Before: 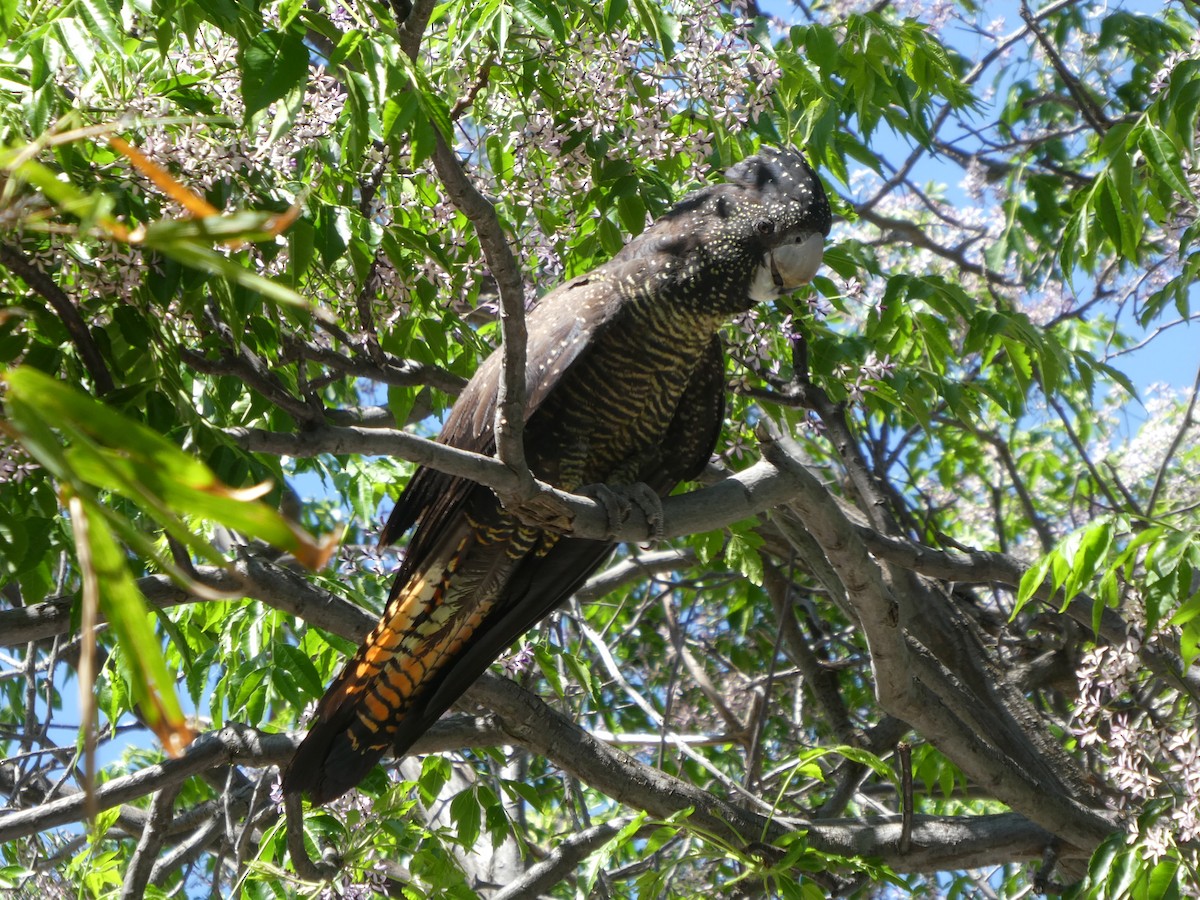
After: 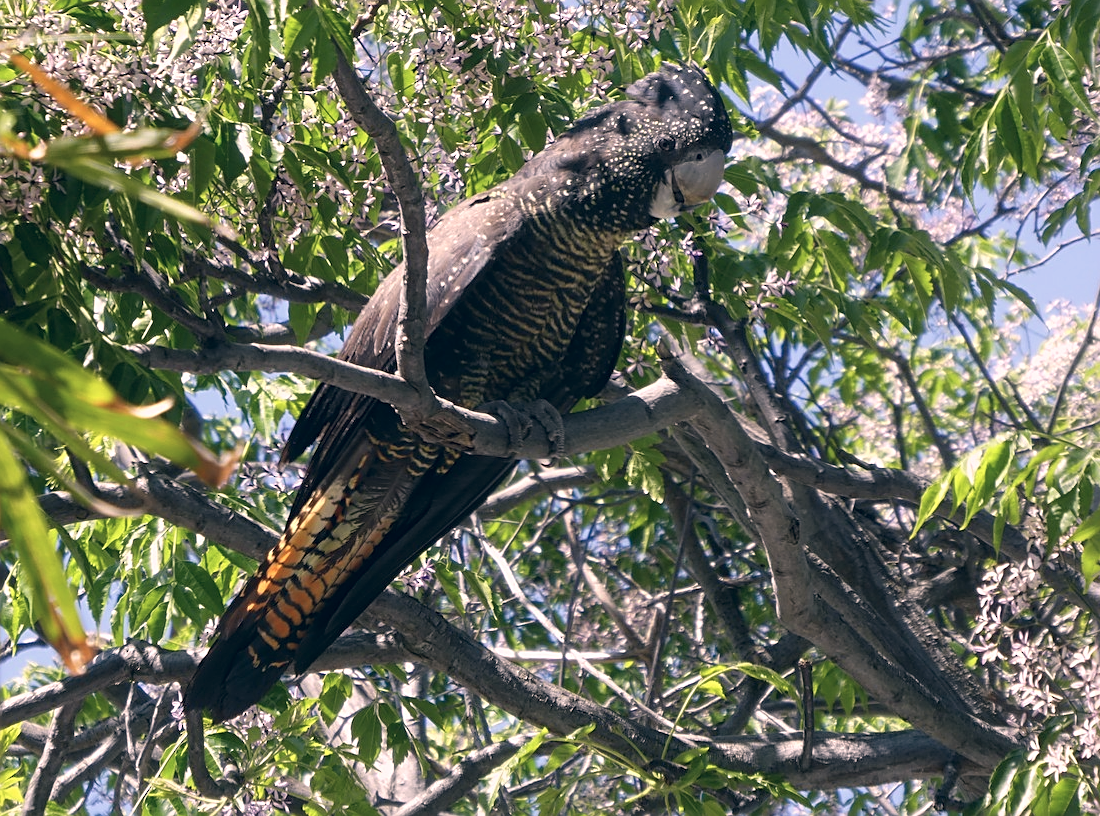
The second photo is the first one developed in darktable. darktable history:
sharpen: on, module defaults
crop and rotate: left 8.262%, top 9.226%
color correction: highlights a* 14.46, highlights b* 5.85, shadows a* -5.53, shadows b* -15.24, saturation 0.85
